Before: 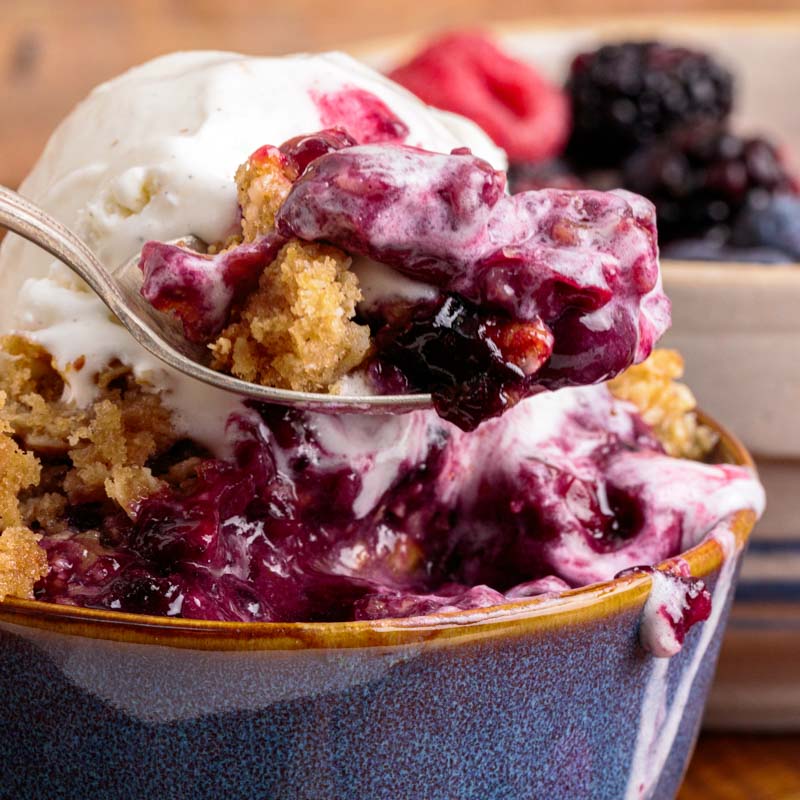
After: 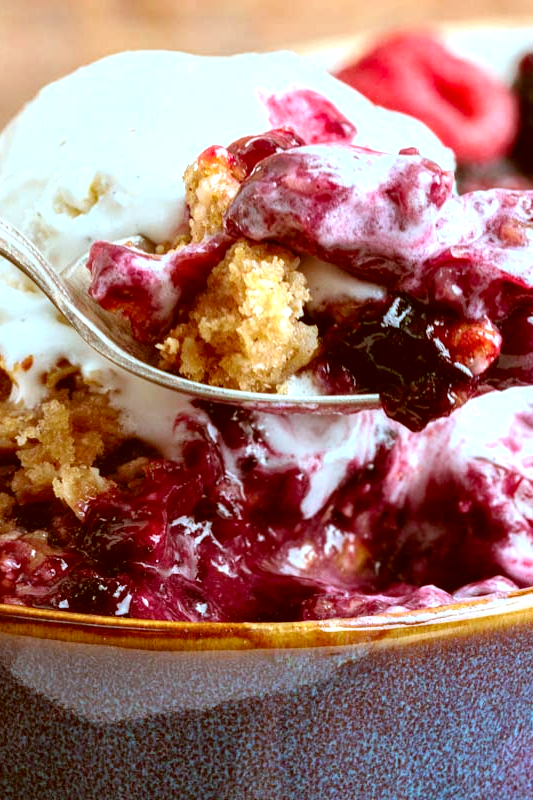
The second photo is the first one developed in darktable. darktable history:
crop and rotate: left 6.617%, right 26.717%
shadows and highlights: shadows 32, highlights -32, soften with gaussian
exposure: black level correction 0, exposure 0.7 EV, compensate exposure bias true, compensate highlight preservation false
color correction: highlights a* -14.62, highlights b* -16.22, shadows a* 10.12, shadows b* 29.4
